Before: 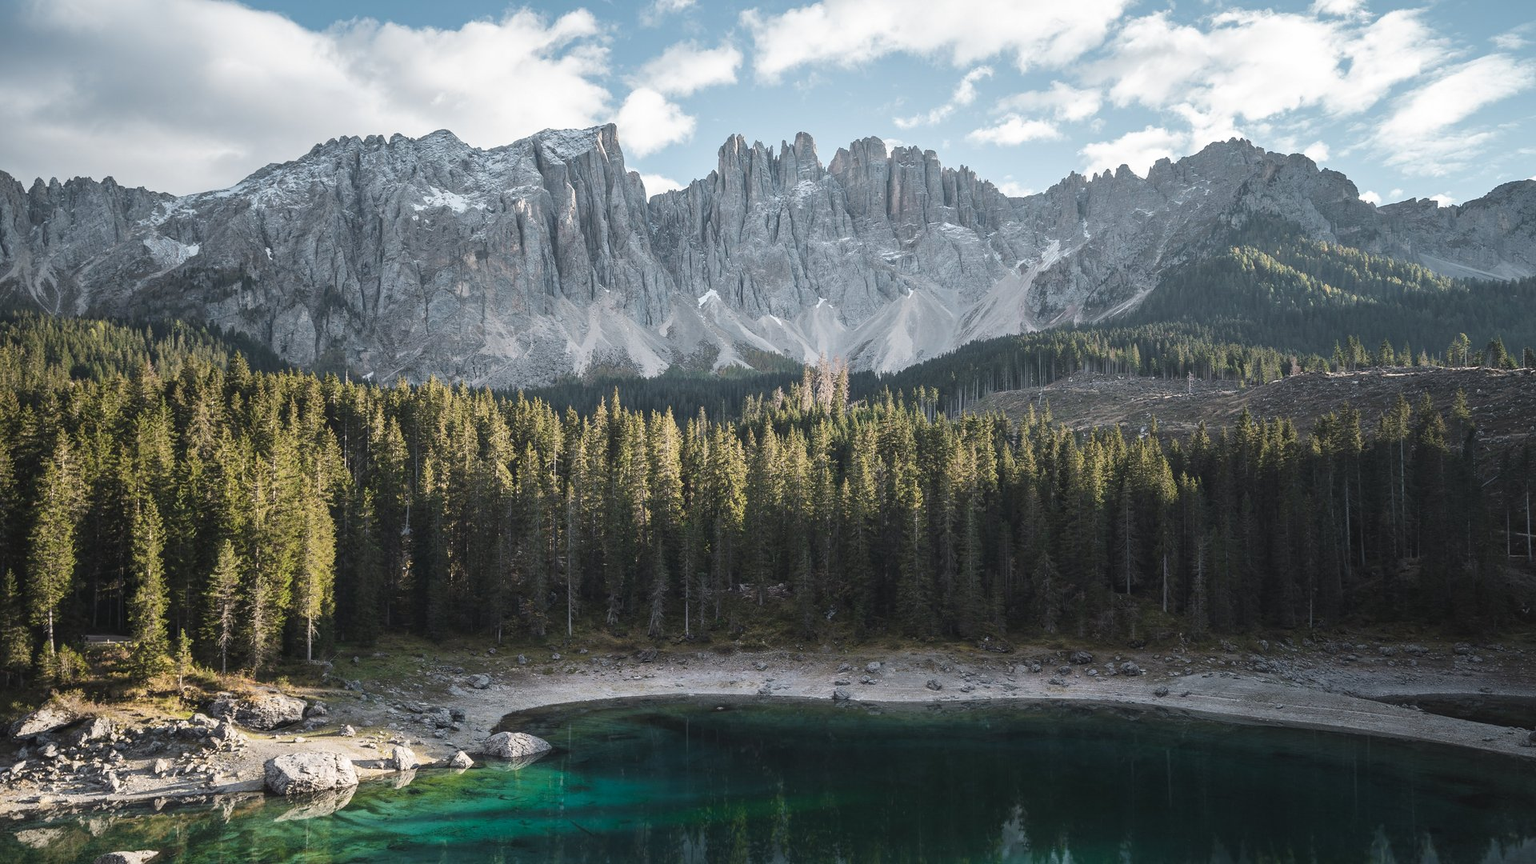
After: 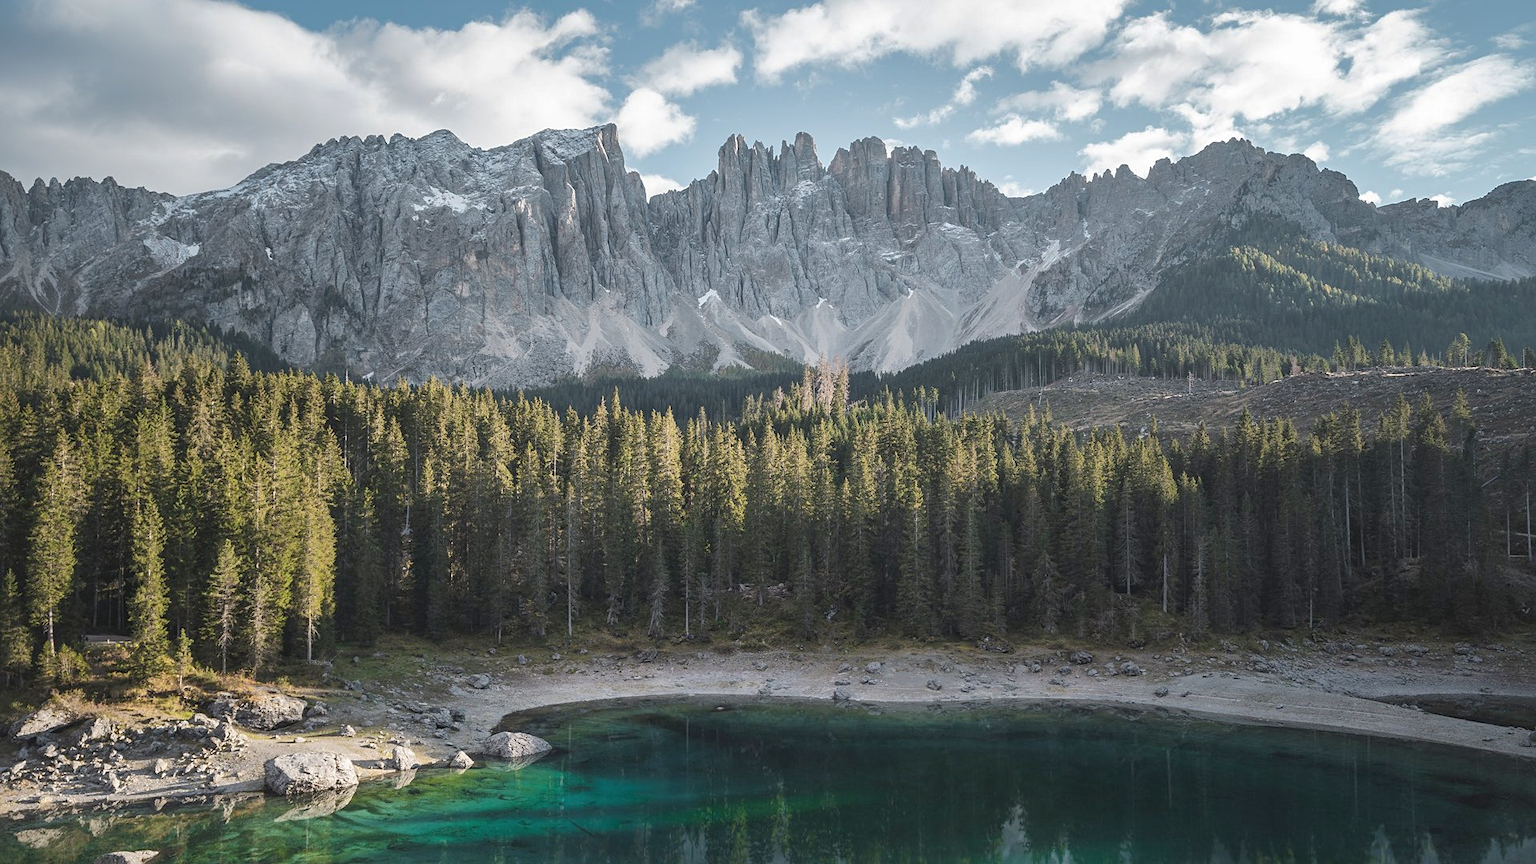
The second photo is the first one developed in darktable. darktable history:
shadows and highlights: on, module defaults
sharpen: amount 0.2
